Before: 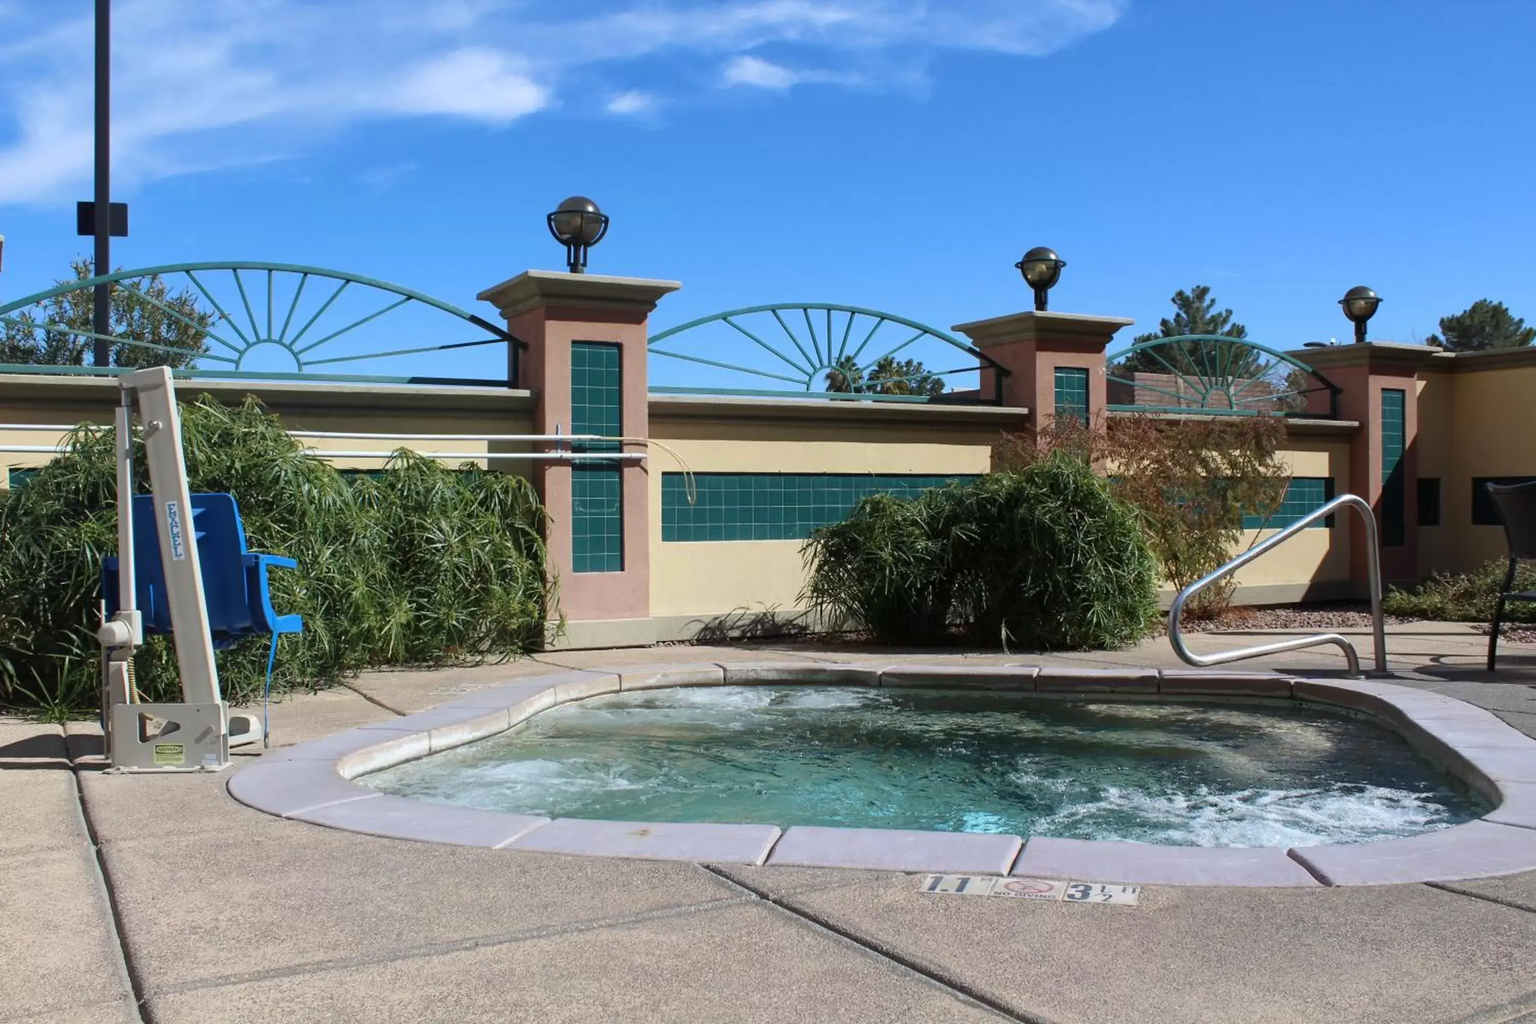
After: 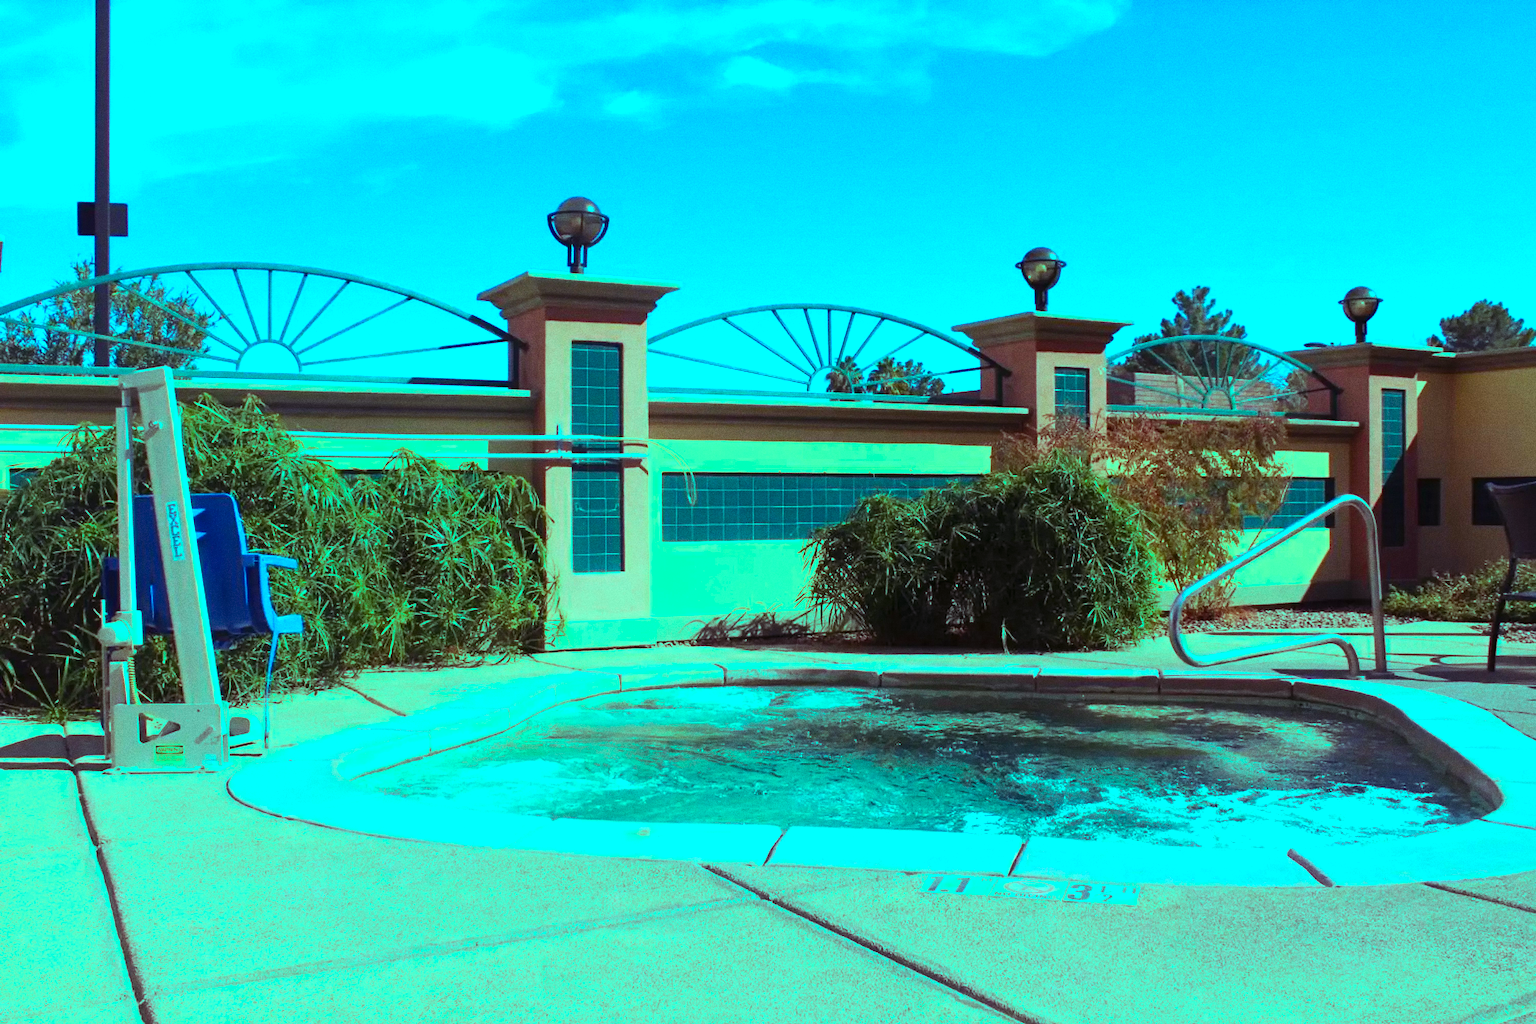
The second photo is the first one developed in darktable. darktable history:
grain: coarseness 0.09 ISO, strength 40%
tone equalizer: on, module defaults
contrast brightness saturation: contrast 0.2, brightness 0.16, saturation 0.22
color balance rgb: shadows lift › luminance 0.49%, shadows lift › chroma 6.83%, shadows lift › hue 300.29°, power › hue 208.98°, highlights gain › luminance 20.24%, highlights gain › chroma 13.17%, highlights gain › hue 173.85°, perceptual saturation grading › global saturation 18.05%
sharpen: radius 2.883, amount 0.868, threshold 47.523
